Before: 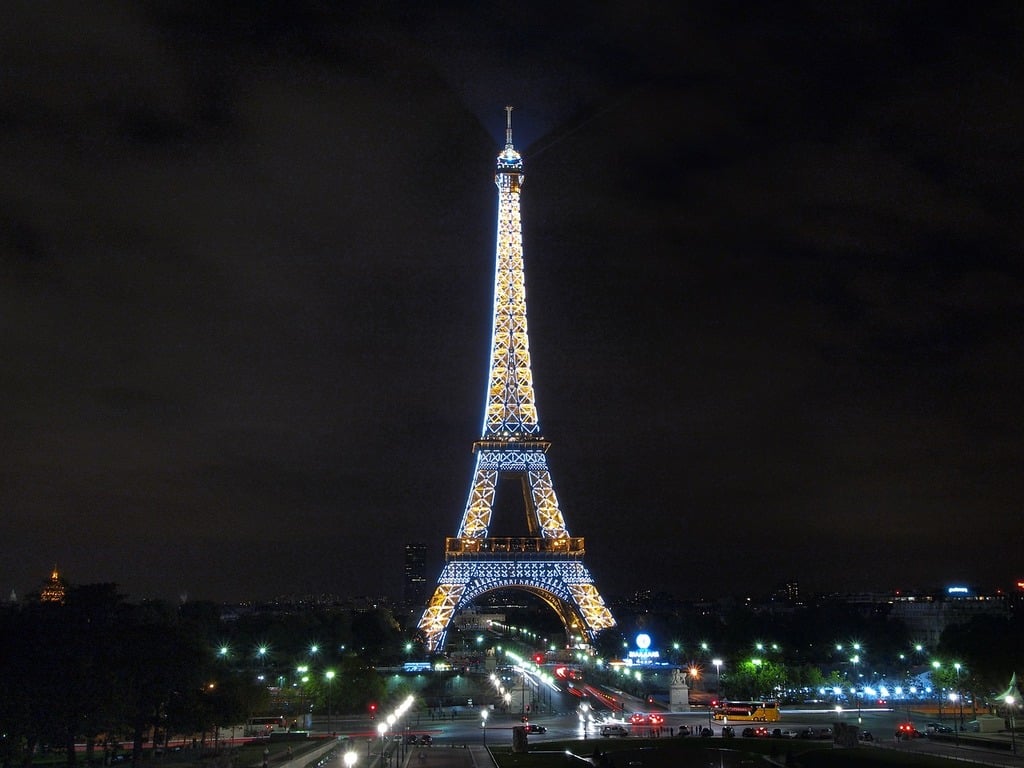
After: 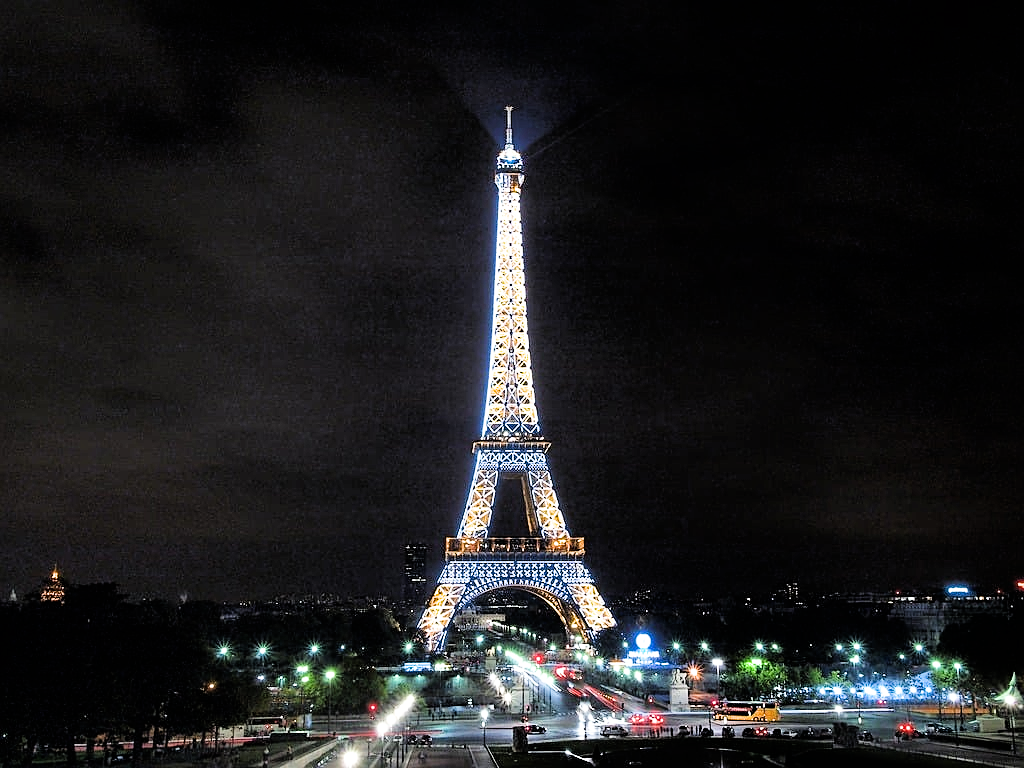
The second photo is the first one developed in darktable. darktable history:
sharpen: on, module defaults
filmic rgb: black relative exposure -5.14 EV, white relative exposure 3.95 EV, hardness 2.88, contrast 1.297, iterations of high-quality reconstruction 10
exposure: black level correction 0, exposure 1.703 EV, compensate highlight preservation false
